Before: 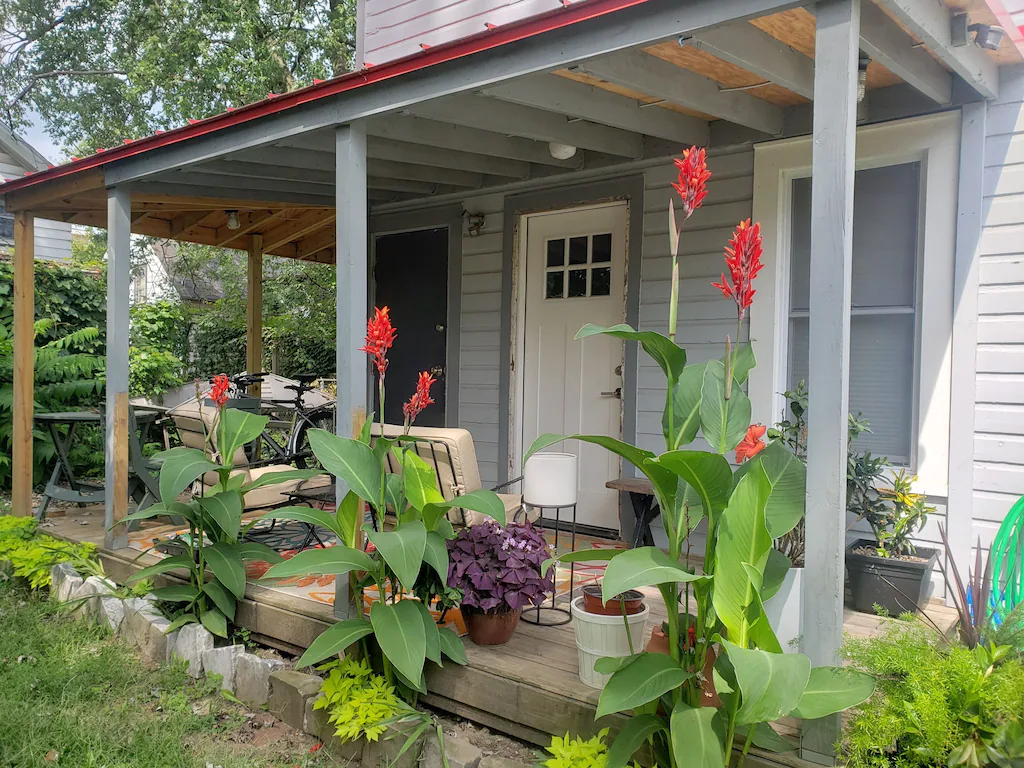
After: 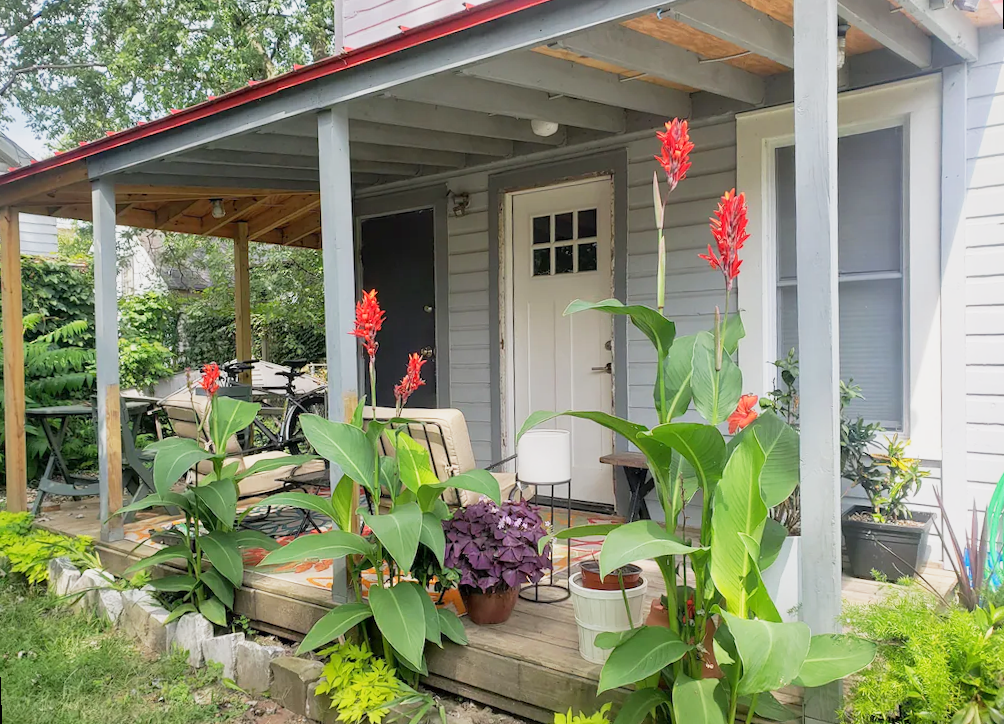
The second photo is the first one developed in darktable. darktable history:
rotate and perspective: rotation -2°, crop left 0.022, crop right 0.978, crop top 0.049, crop bottom 0.951
base curve: curves: ch0 [(0, 0) (0.088, 0.125) (0.176, 0.251) (0.354, 0.501) (0.613, 0.749) (1, 0.877)], preserve colors none
